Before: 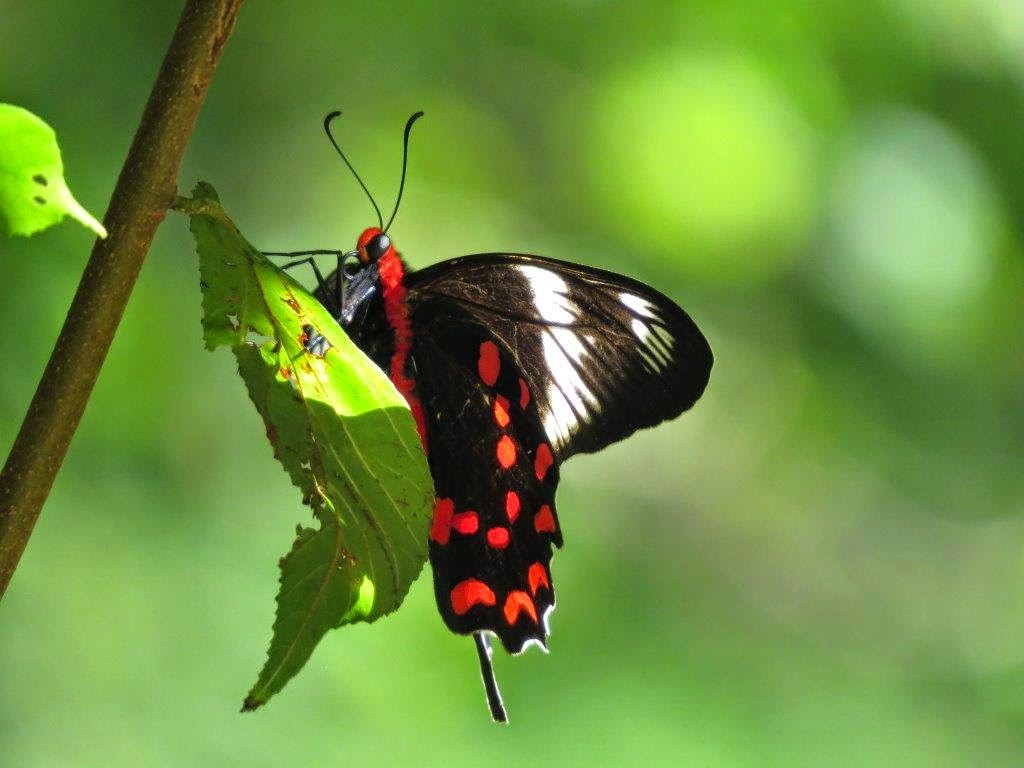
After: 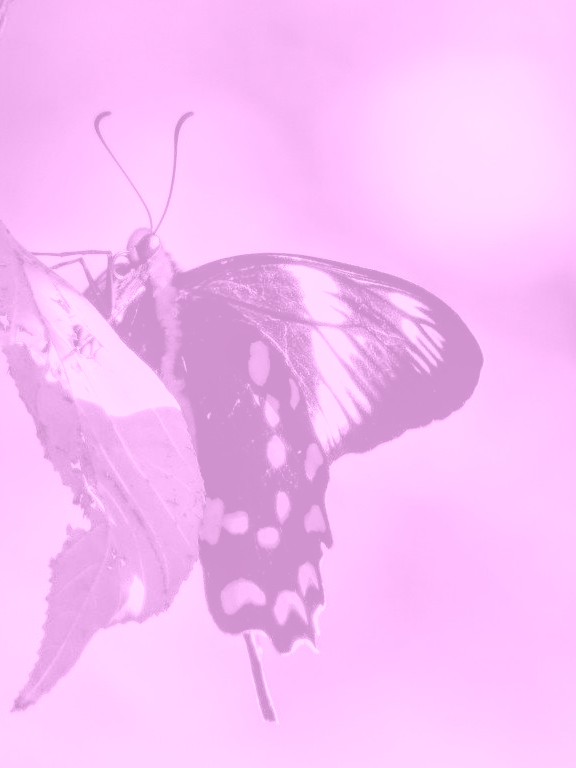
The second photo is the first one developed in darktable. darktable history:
shadows and highlights: radius 334.93, shadows 63.48, highlights 6.06, compress 87.7%, highlights color adjustment 39.73%, soften with gaussian
filmic rgb: black relative exposure -5.83 EV, white relative exposure 3.4 EV, hardness 3.68
color balance rgb: linear chroma grading › global chroma 15%, perceptual saturation grading › global saturation 30%
local contrast: on, module defaults
white balance: red 0.954, blue 1.079
crop and rotate: left 22.516%, right 21.234%
exposure: exposure 0.197 EV, compensate highlight preservation false
colorize: hue 331.2°, saturation 75%, source mix 30.28%, lightness 70.52%, version 1
